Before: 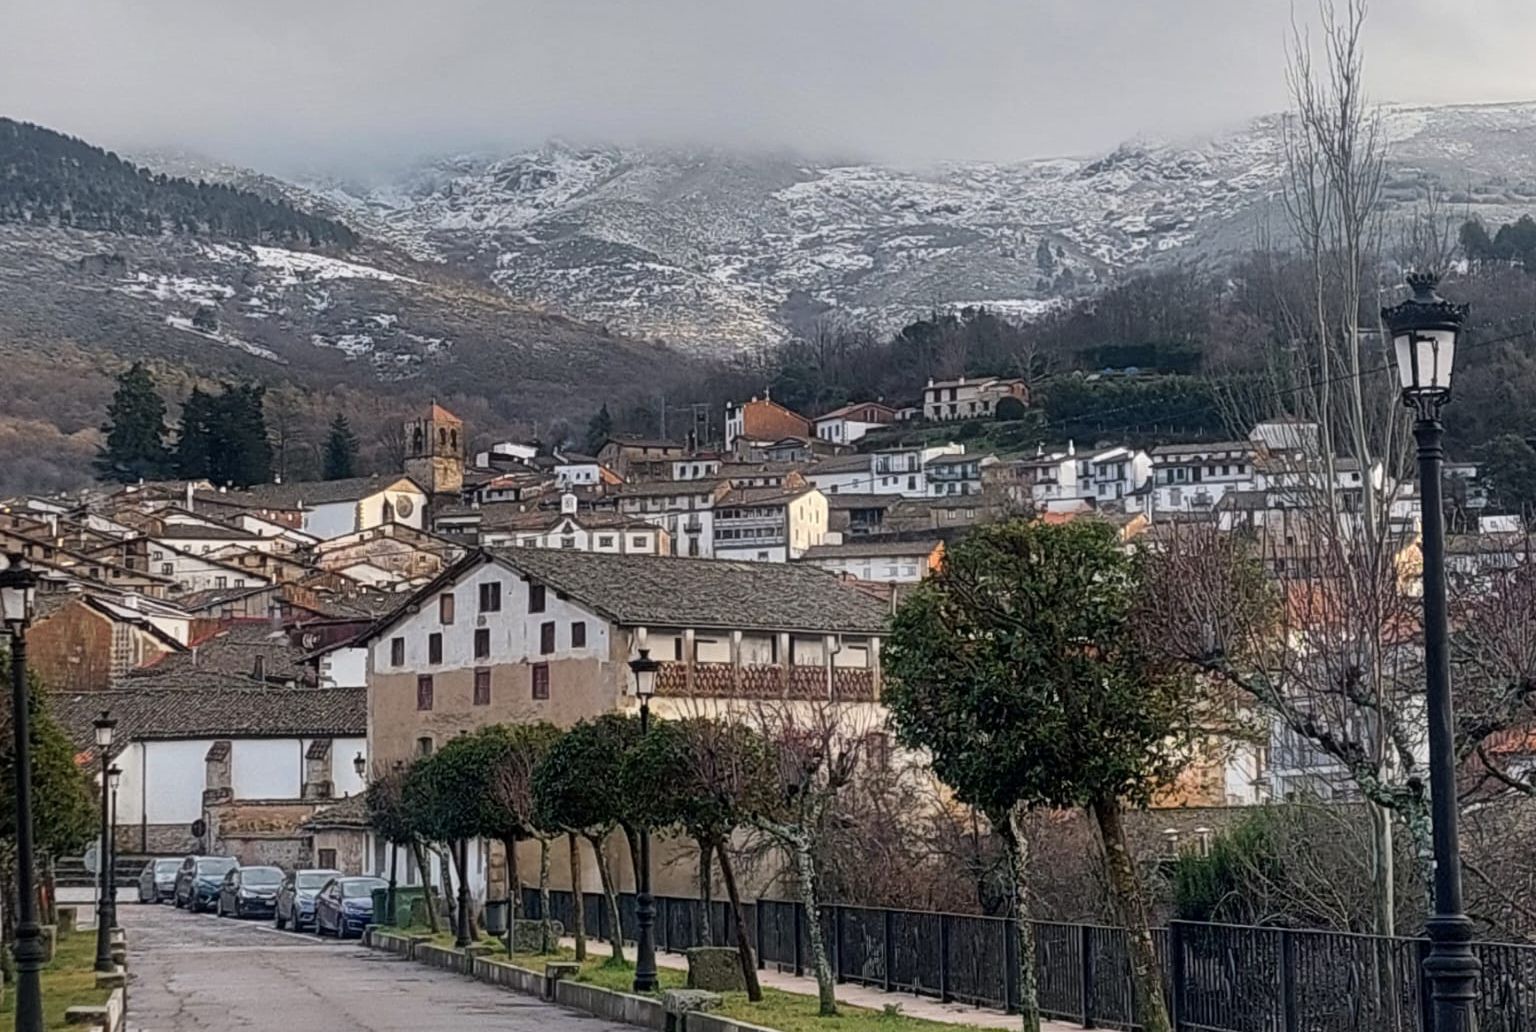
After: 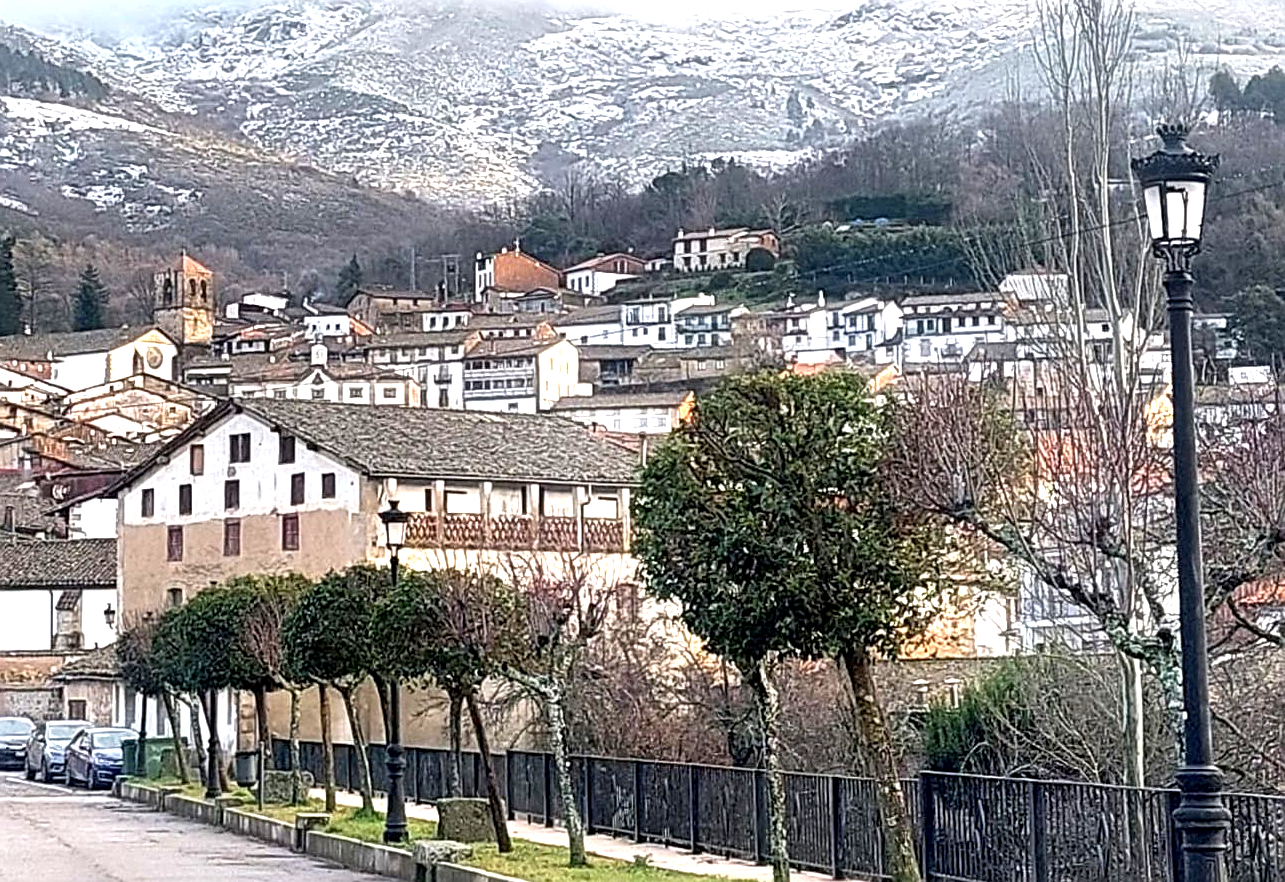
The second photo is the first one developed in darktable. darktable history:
crop: left 16.293%, top 14.452%
sharpen: on, module defaults
exposure: black level correction 0.001, exposure 1.309 EV, compensate highlight preservation false
